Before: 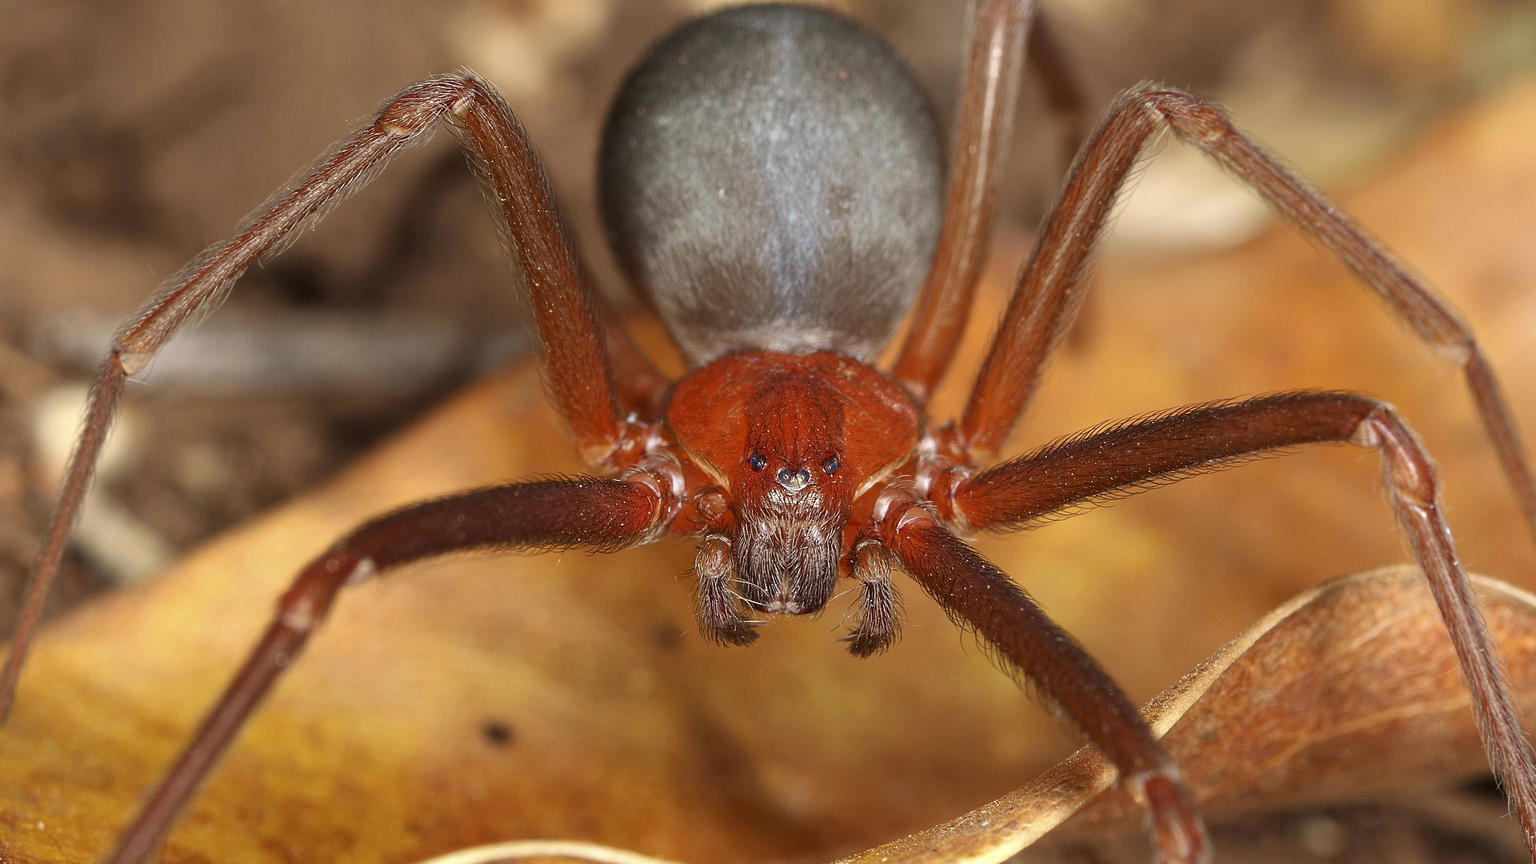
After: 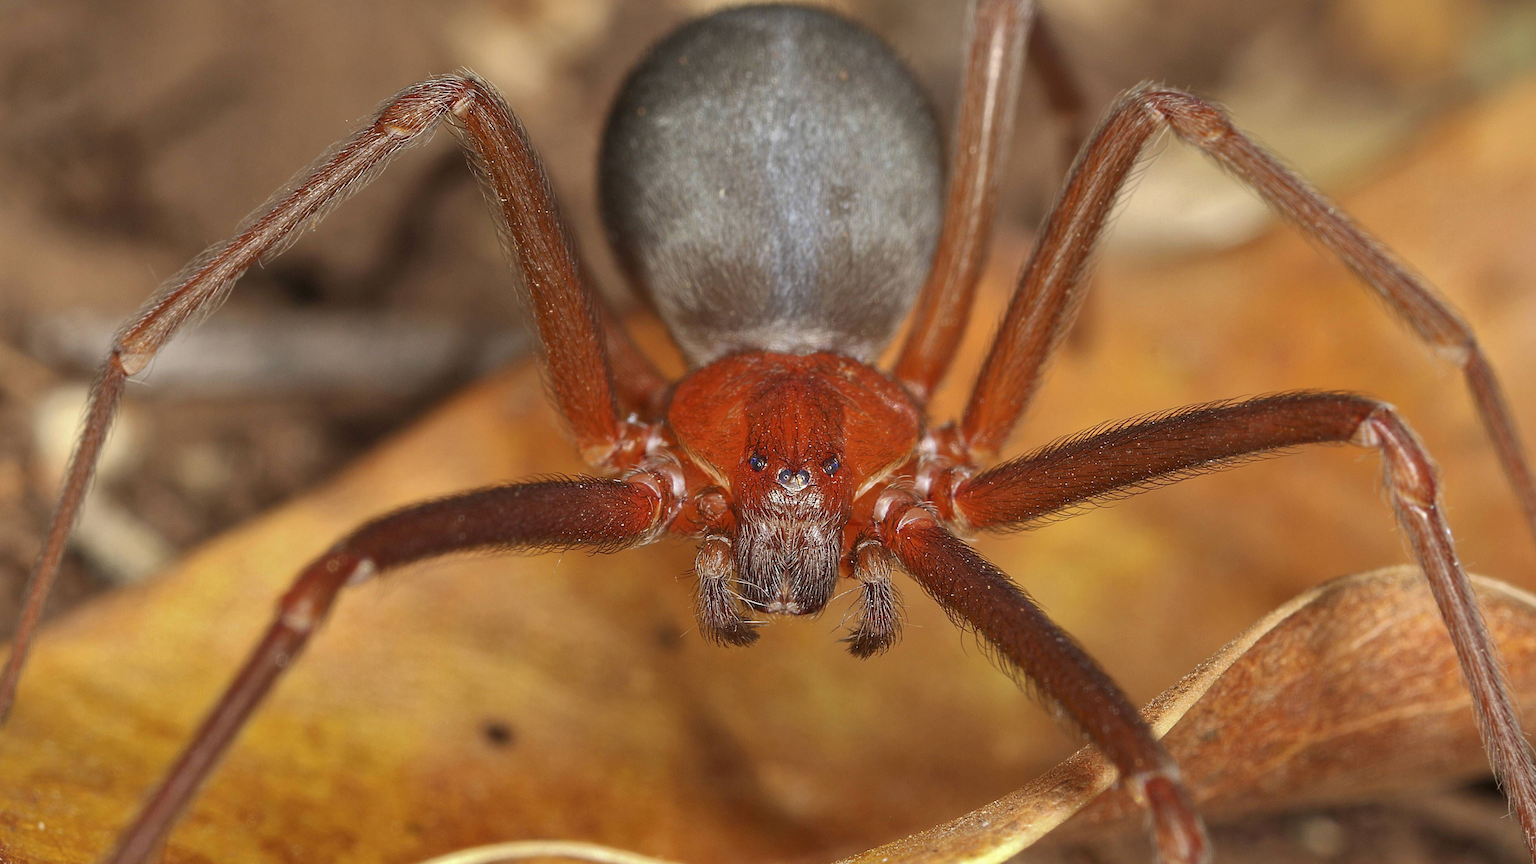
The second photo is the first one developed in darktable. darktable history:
shadows and highlights: shadows 40.34, highlights -60.04
